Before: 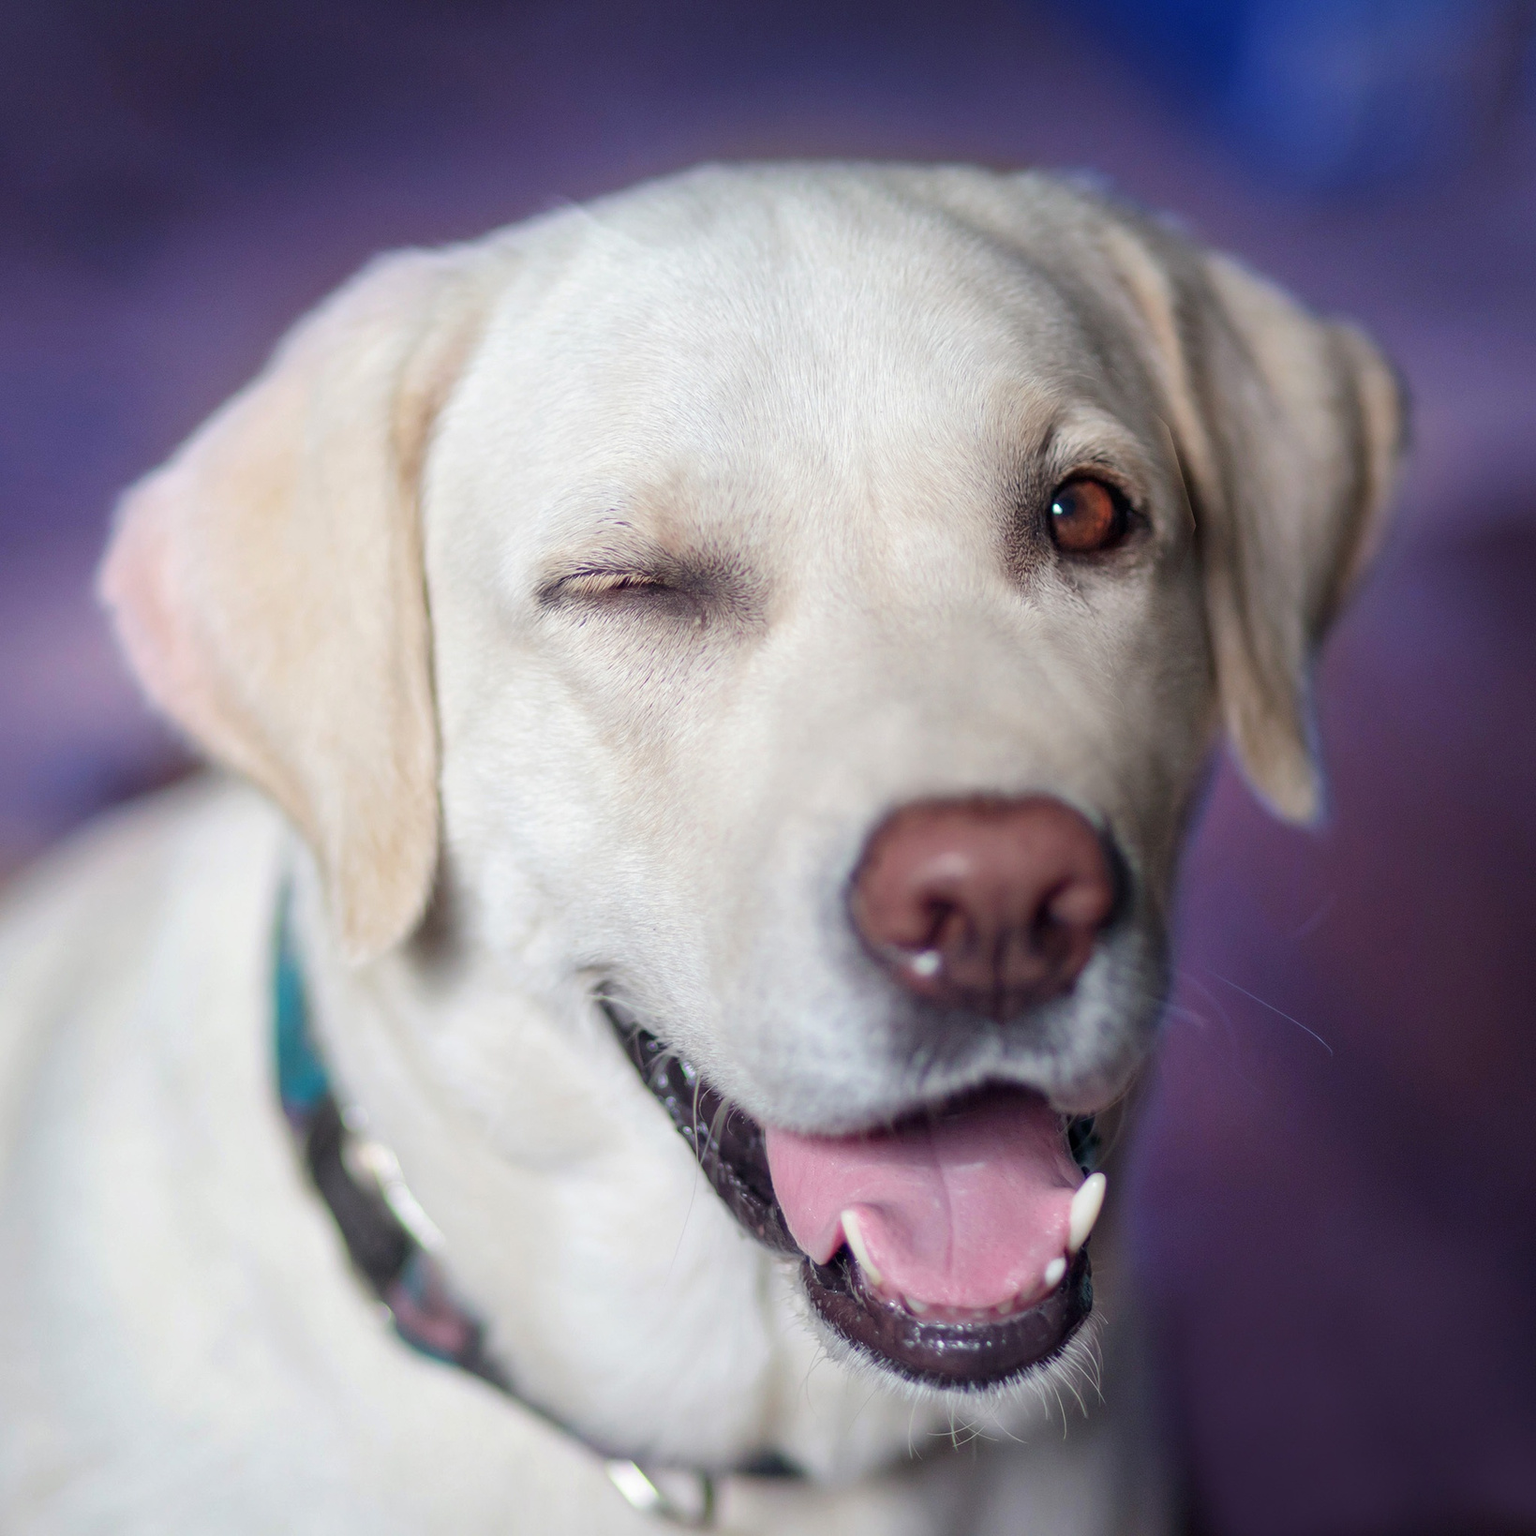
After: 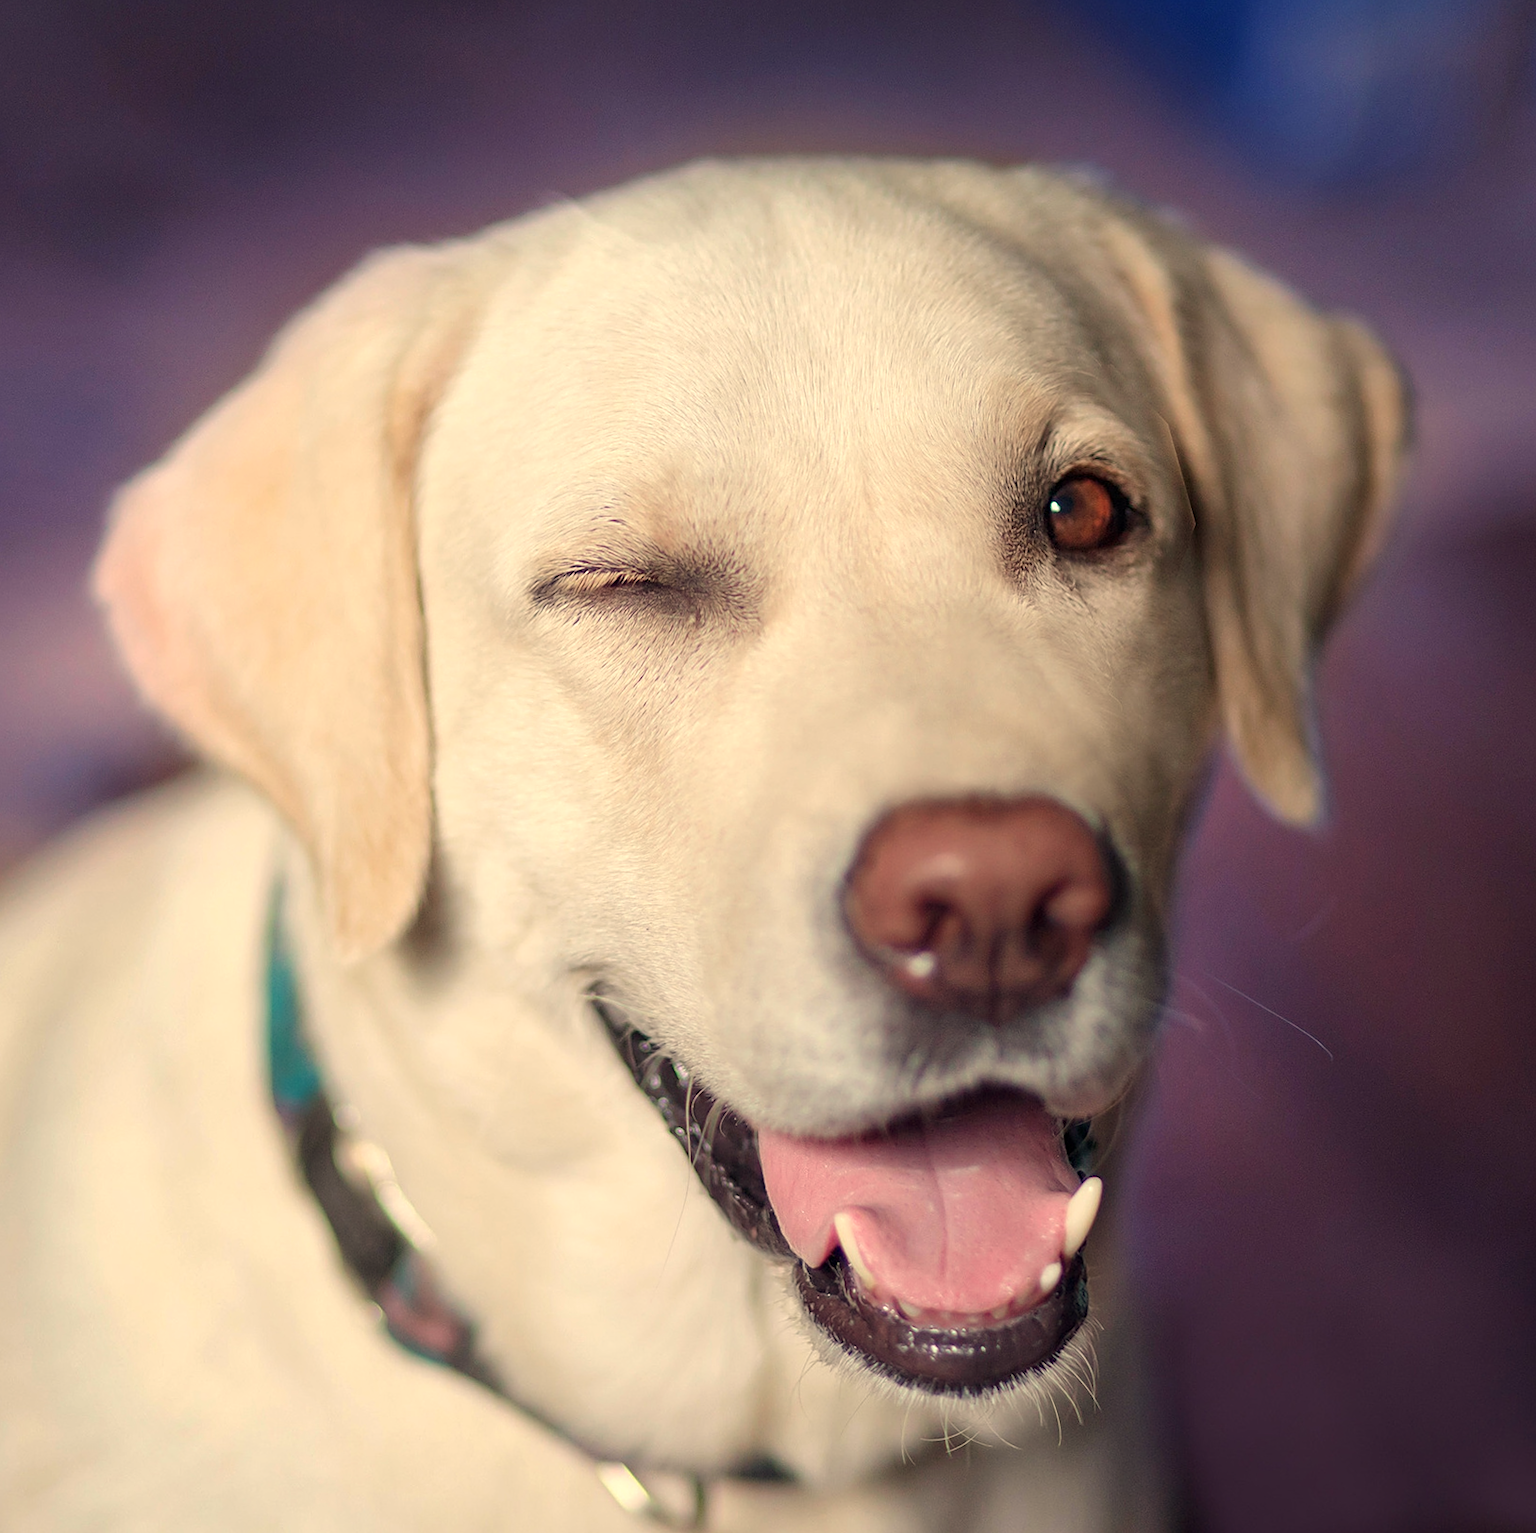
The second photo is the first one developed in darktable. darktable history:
white balance: red 1.123, blue 0.83
sharpen: amount 0.478
rotate and perspective: rotation 0.192°, lens shift (horizontal) -0.015, crop left 0.005, crop right 0.996, crop top 0.006, crop bottom 0.99
